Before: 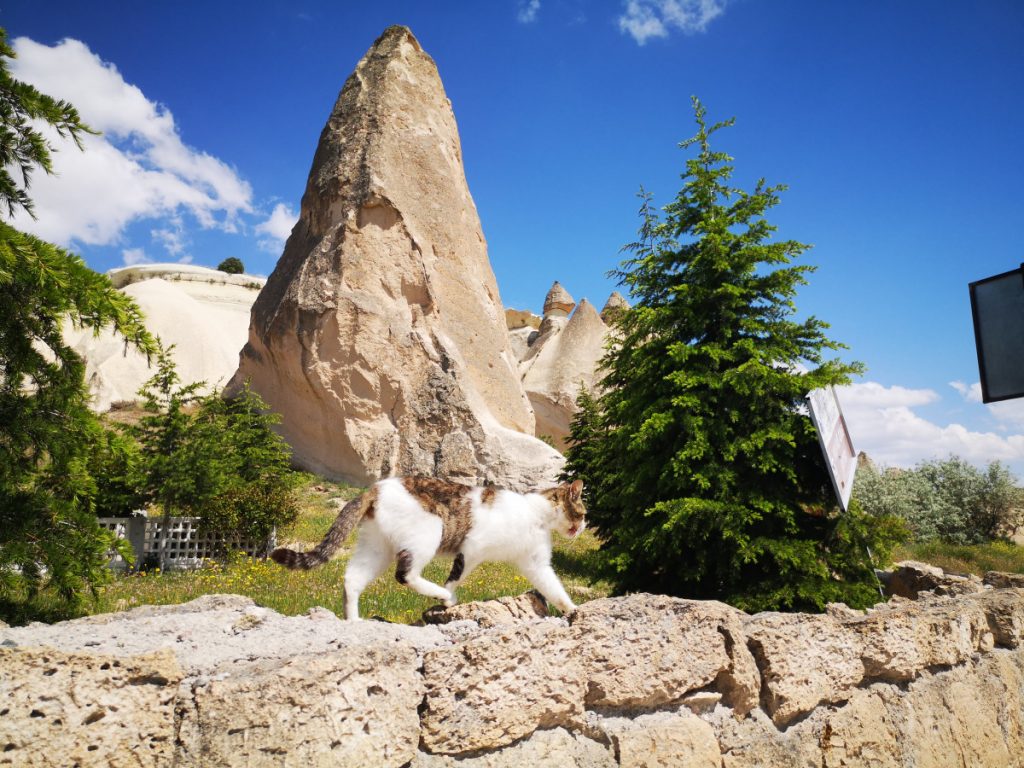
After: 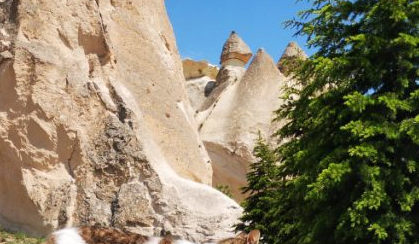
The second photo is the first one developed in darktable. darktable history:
crop: left 31.611%, top 32.663%, right 27.463%, bottom 35.469%
shadows and highlights: shadows 31.79, highlights -32.14, soften with gaussian
